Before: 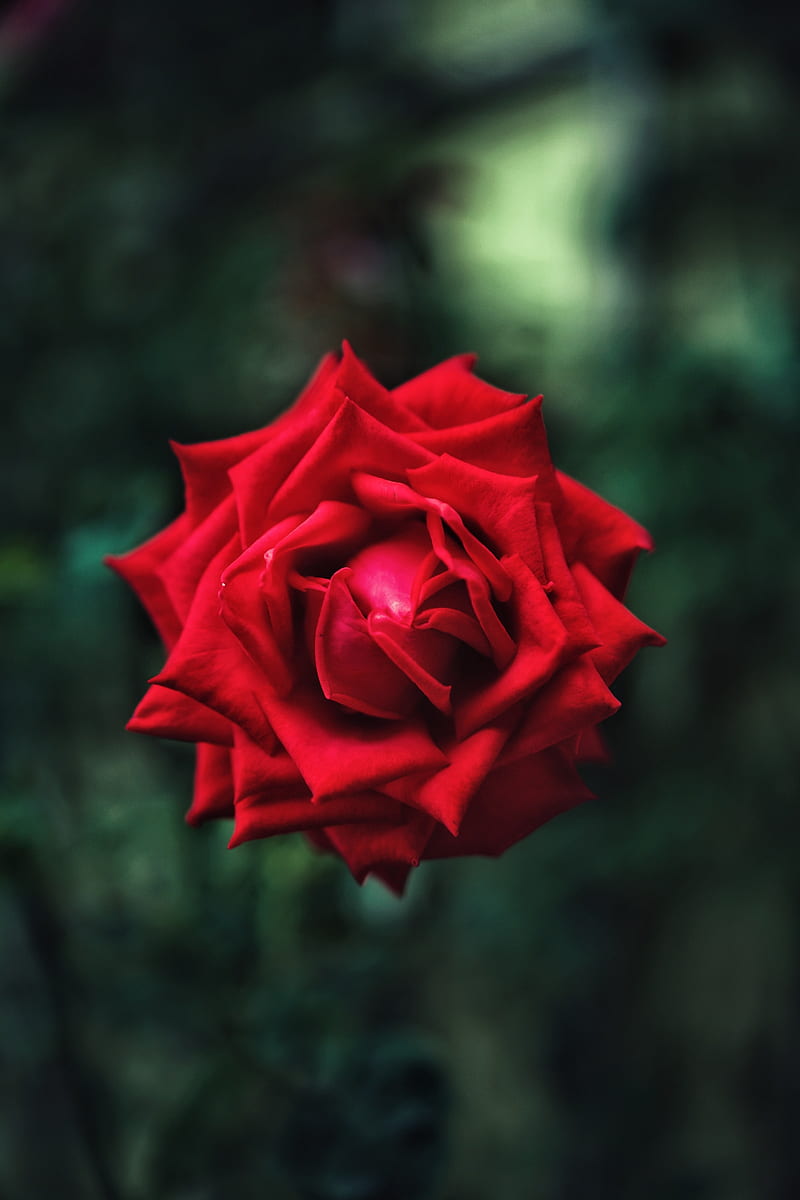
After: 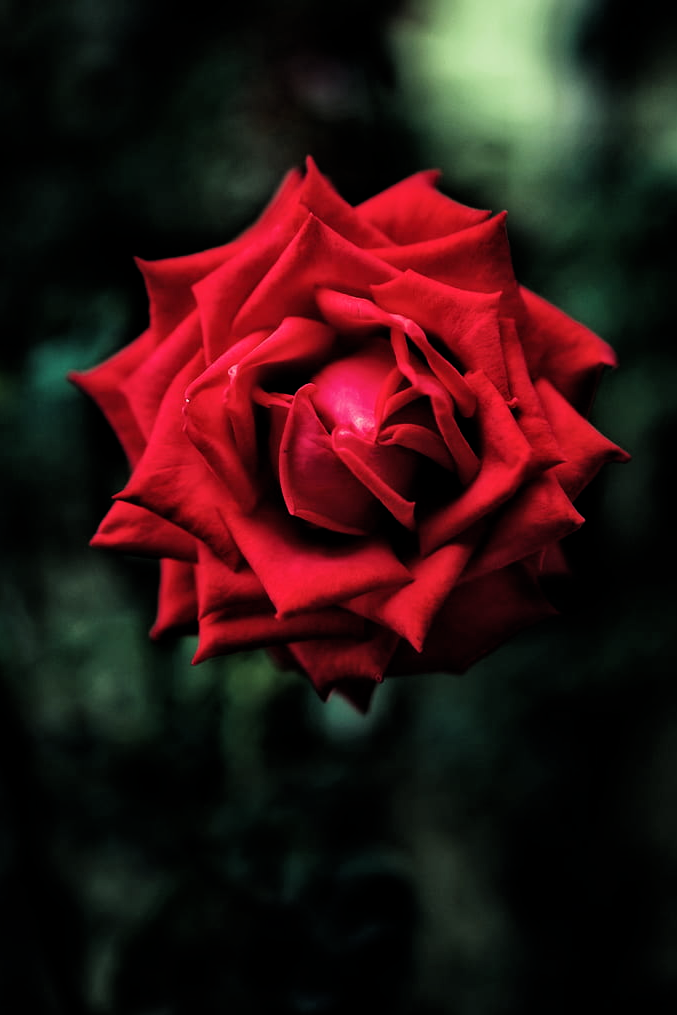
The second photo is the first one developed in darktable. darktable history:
crop and rotate: left 4.62%, top 15.361%, right 10.64%
filmic rgb: middle gray luminance 10.07%, black relative exposure -8.58 EV, white relative exposure 3.3 EV, target black luminance 0%, hardness 5.2, latitude 44.61%, contrast 1.31, highlights saturation mix 5.26%, shadows ↔ highlights balance 24.26%
